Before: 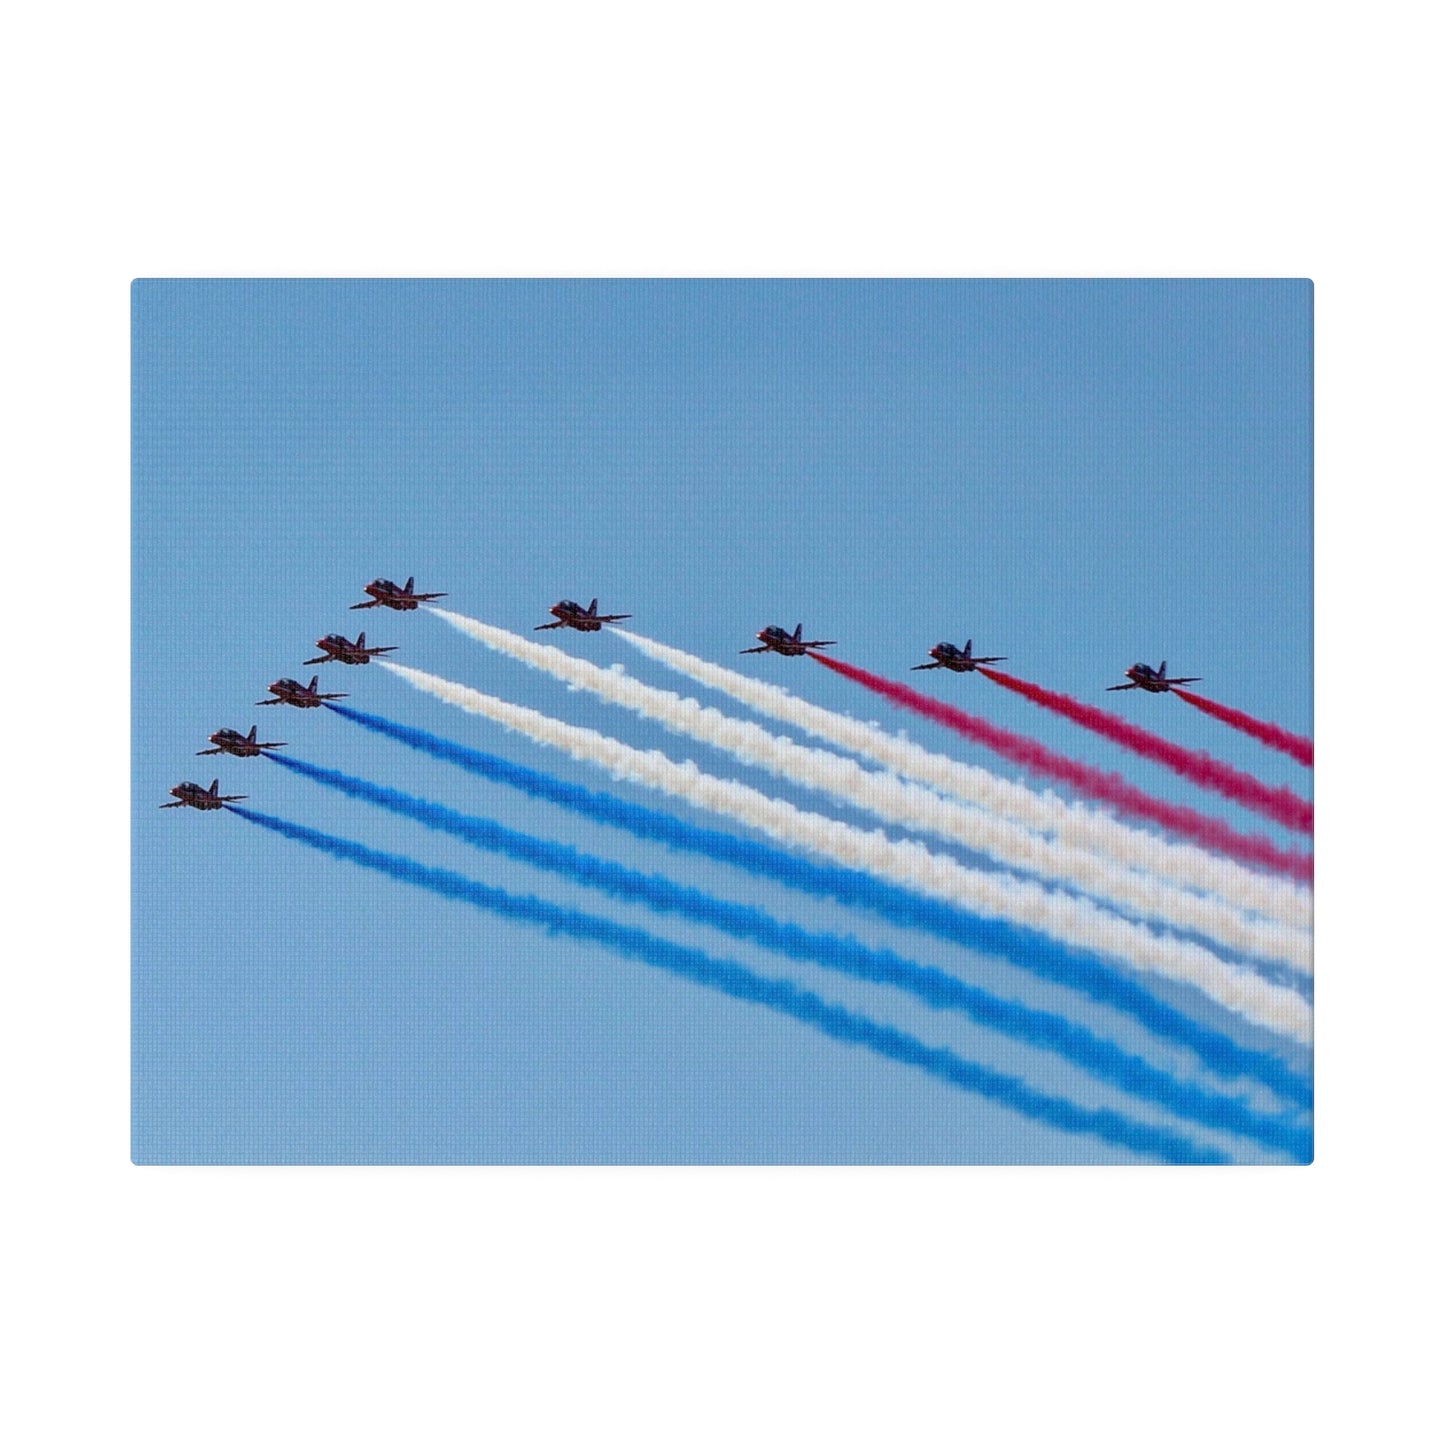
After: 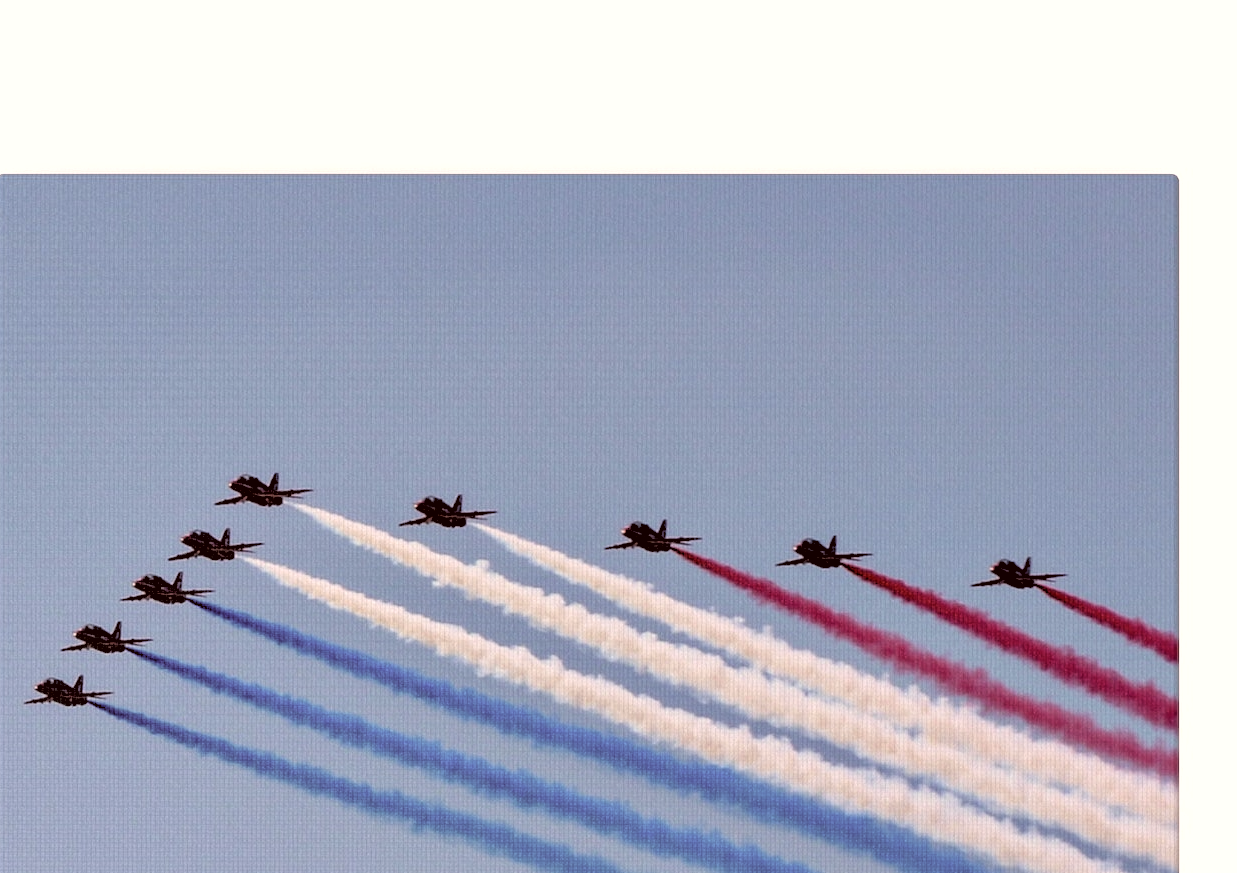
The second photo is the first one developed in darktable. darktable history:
crop and rotate: left 9.345%, top 7.22%, right 4.982%, bottom 32.331%
color correction: highlights a* 10.21, highlights b* 9.79, shadows a* 8.61, shadows b* 7.88, saturation 0.8
rgb levels: levels [[0.029, 0.461, 0.922], [0, 0.5, 1], [0, 0.5, 1]]
